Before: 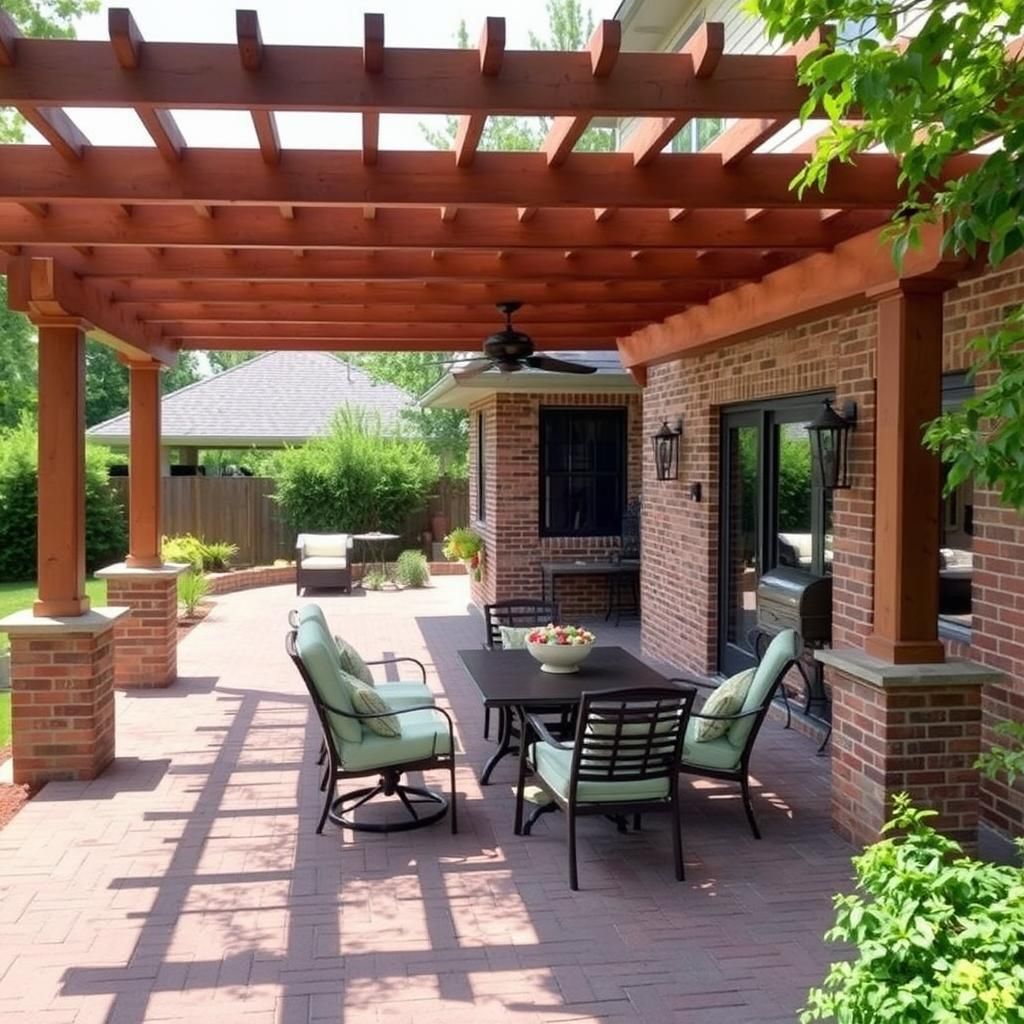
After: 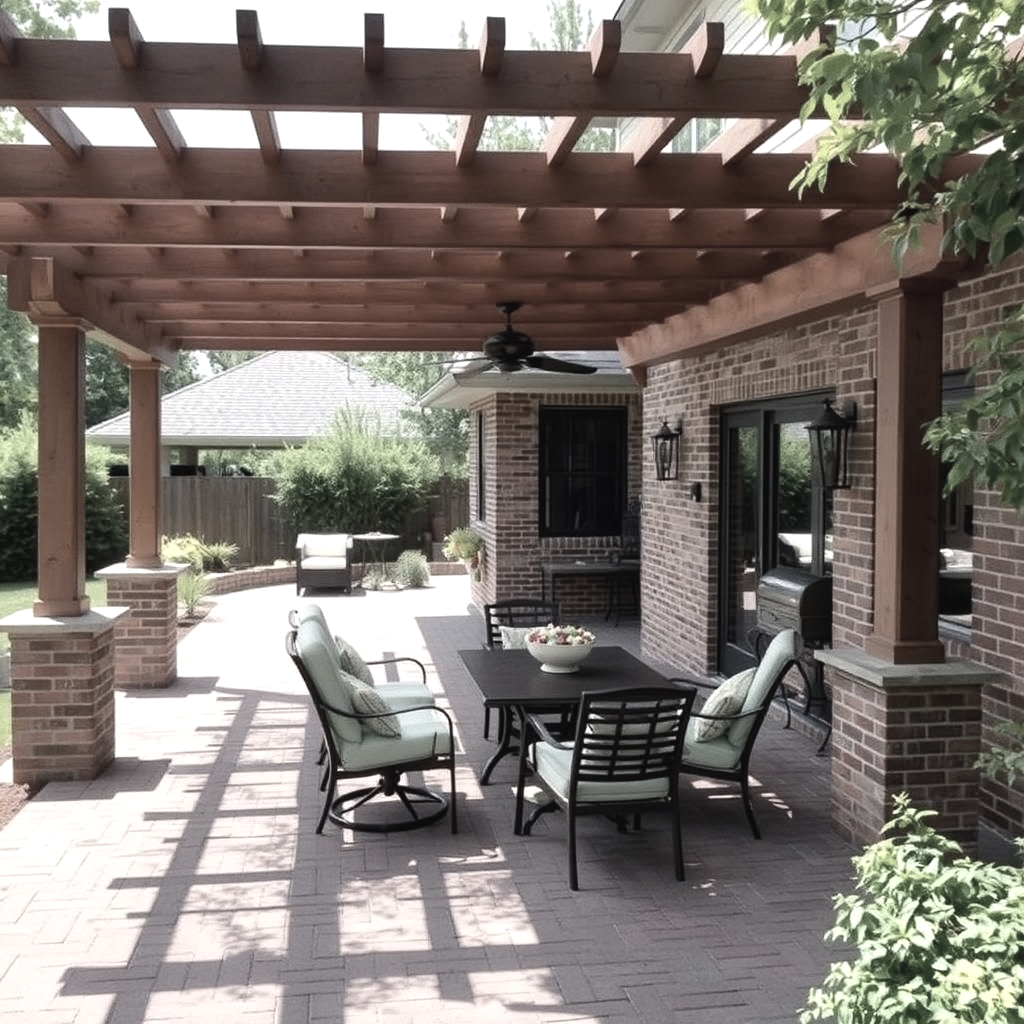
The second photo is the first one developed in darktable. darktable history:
contrast brightness saturation: contrast -0.05, saturation -0.41
tone equalizer: -8 EV -0.417 EV, -7 EV -0.389 EV, -6 EV -0.333 EV, -5 EV -0.222 EV, -3 EV 0.222 EV, -2 EV 0.333 EV, -1 EV 0.389 EV, +0 EV 0.417 EV, edges refinement/feathering 500, mask exposure compensation -1.57 EV, preserve details no
color correction: saturation 0.57
